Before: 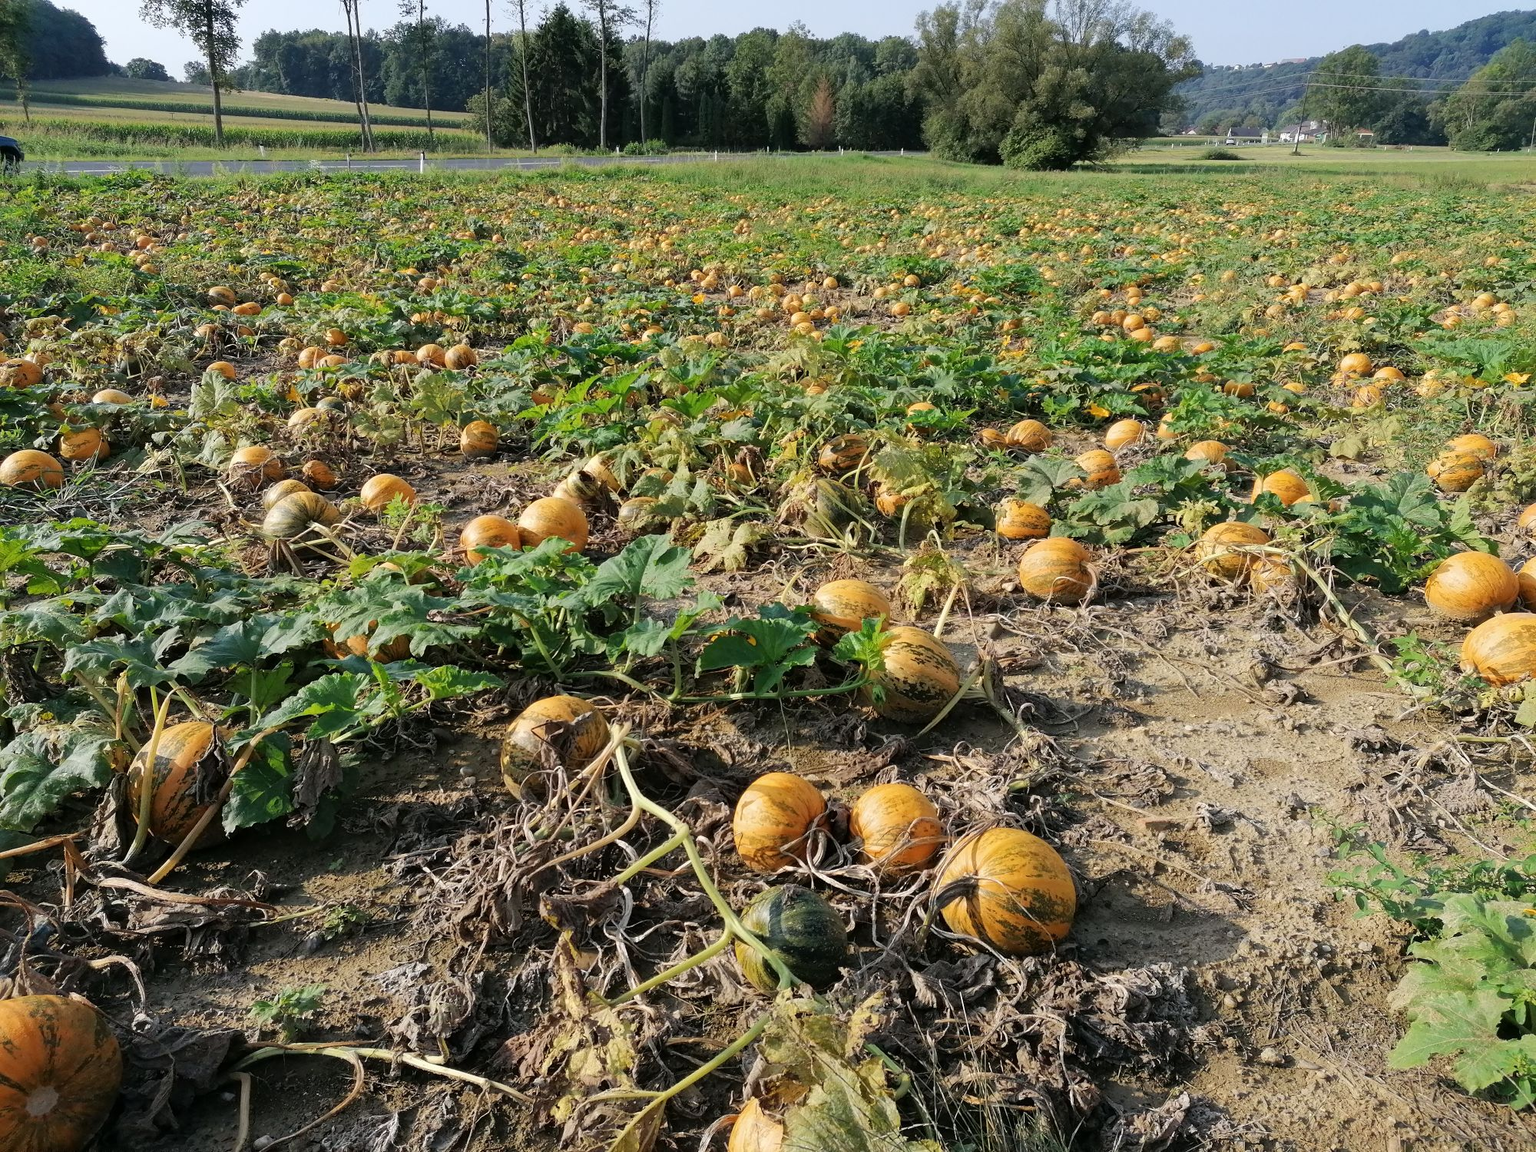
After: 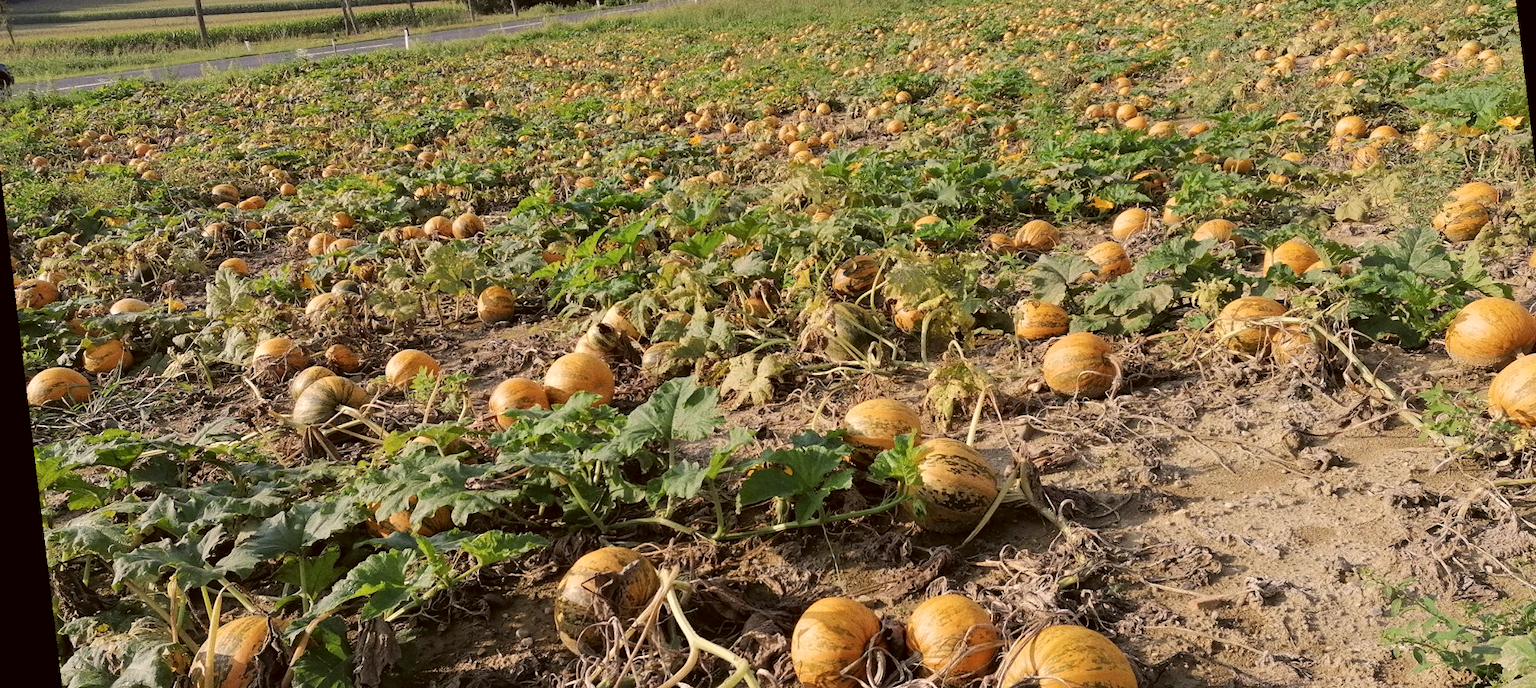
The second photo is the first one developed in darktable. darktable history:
crop: left 1.744%, top 19.225%, right 5.069%, bottom 28.357%
color correction: highlights a* 6.27, highlights b* 8.19, shadows a* 5.94, shadows b* 7.23, saturation 0.9
rotate and perspective: rotation -6.83°, automatic cropping off
contrast brightness saturation: saturation -0.05
grain: coarseness 0.09 ISO
